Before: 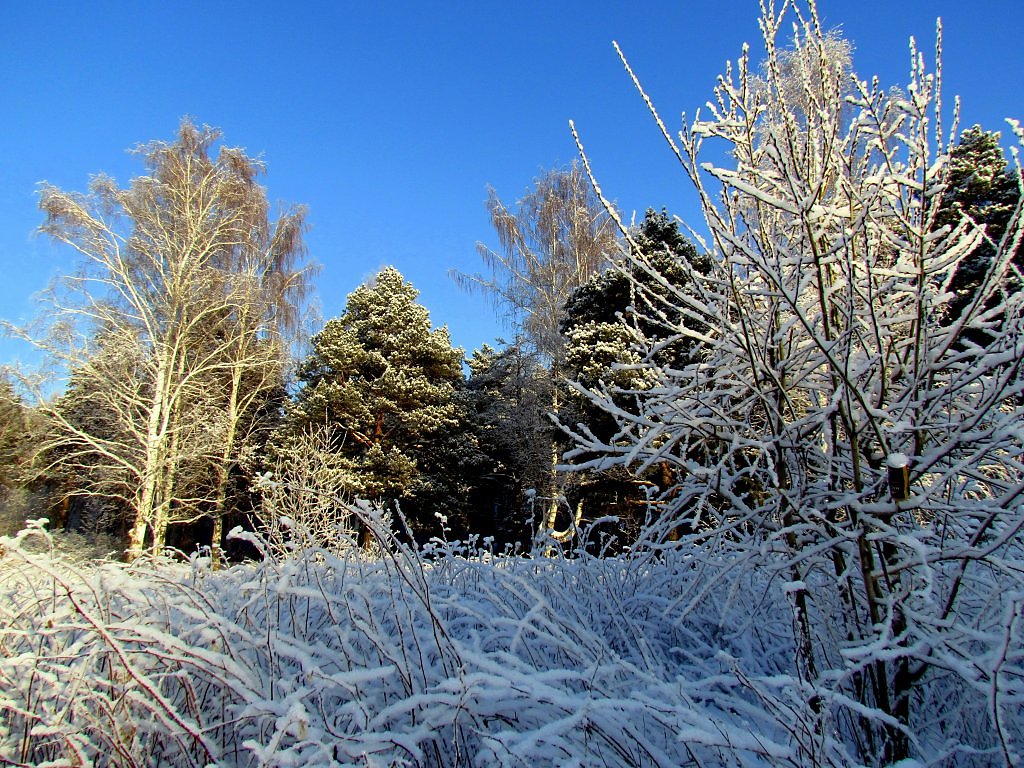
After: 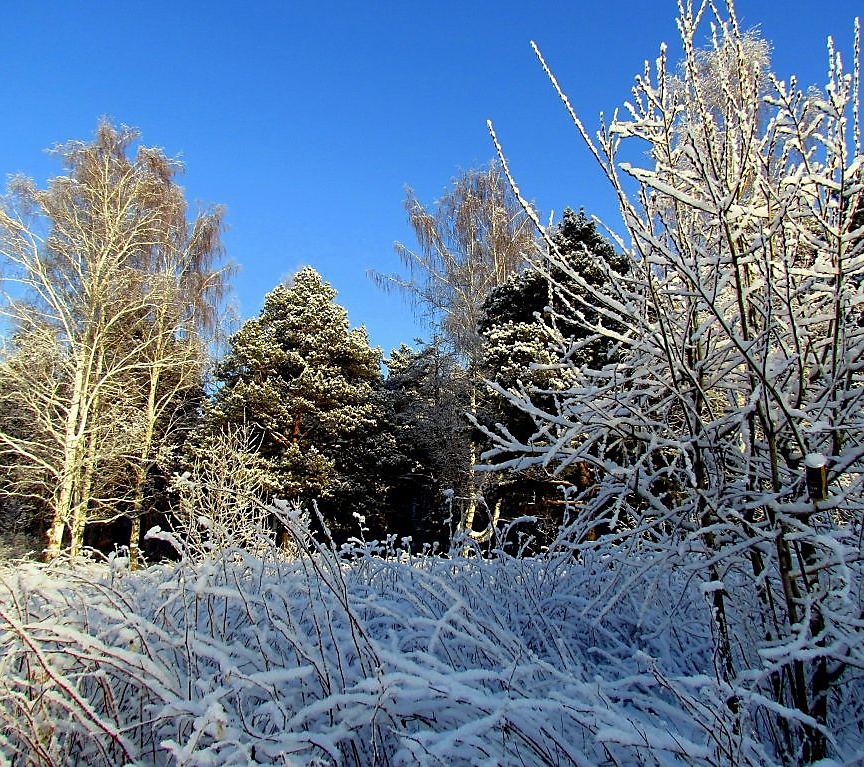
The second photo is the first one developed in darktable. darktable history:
crop: left 8.079%, right 7.491%
sharpen: radius 1.538, amount 0.362, threshold 1.401
